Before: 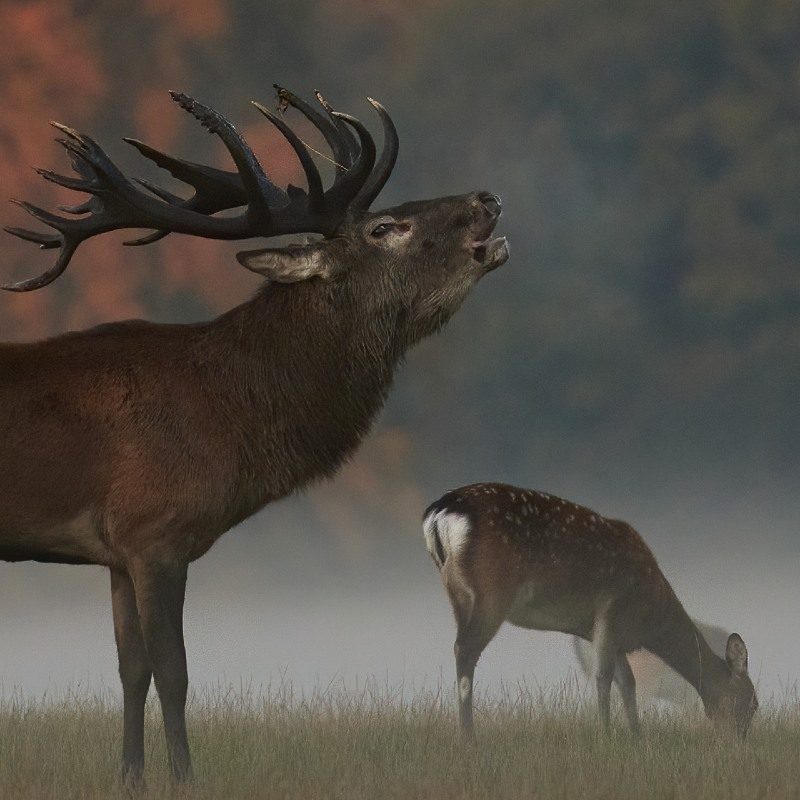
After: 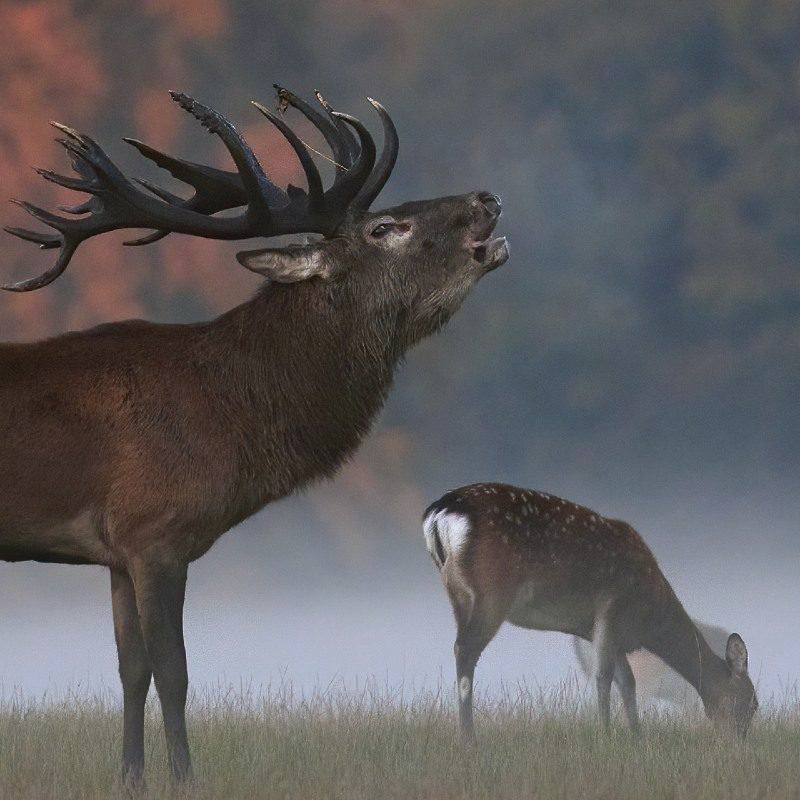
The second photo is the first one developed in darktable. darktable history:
white balance: red 0.967, blue 1.119, emerald 0.756
exposure: black level correction 0, exposure 0.5 EV, compensate highlight preservation false
tone equalizer: on, module defaults
